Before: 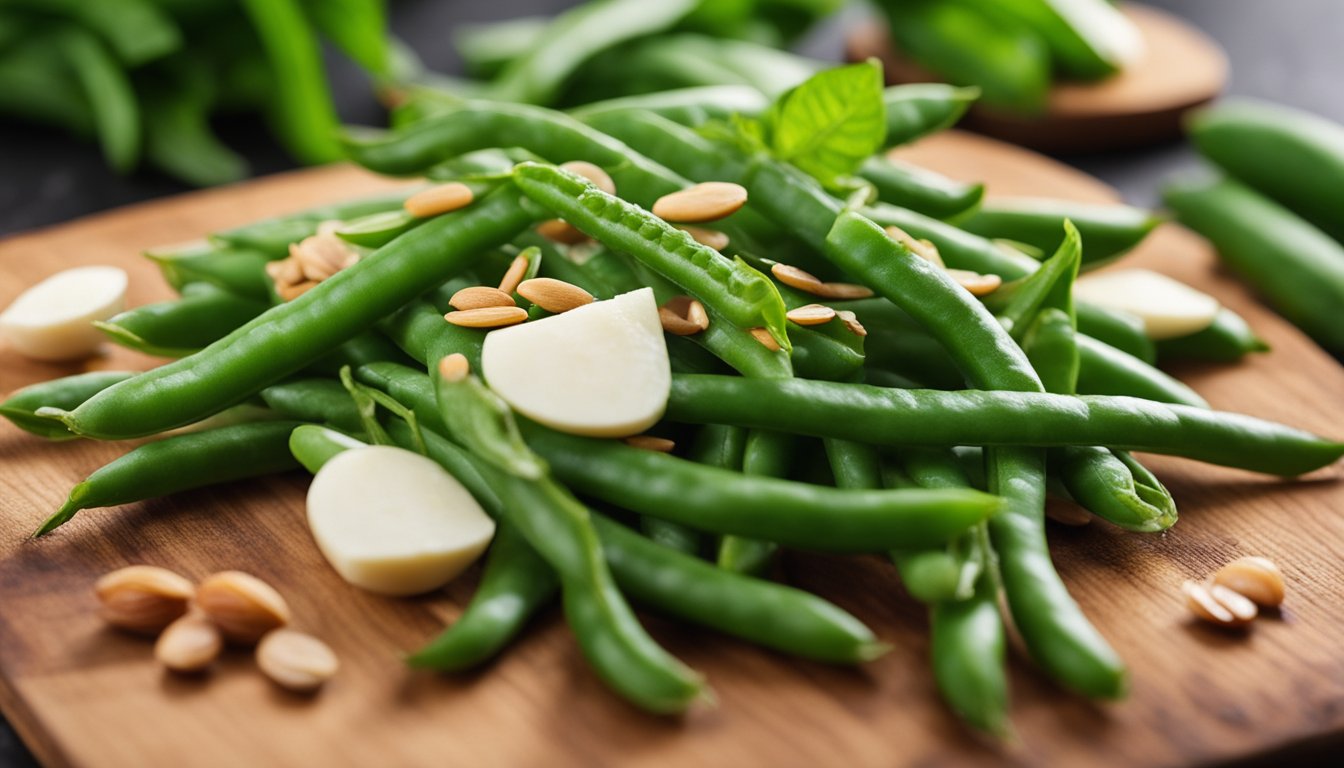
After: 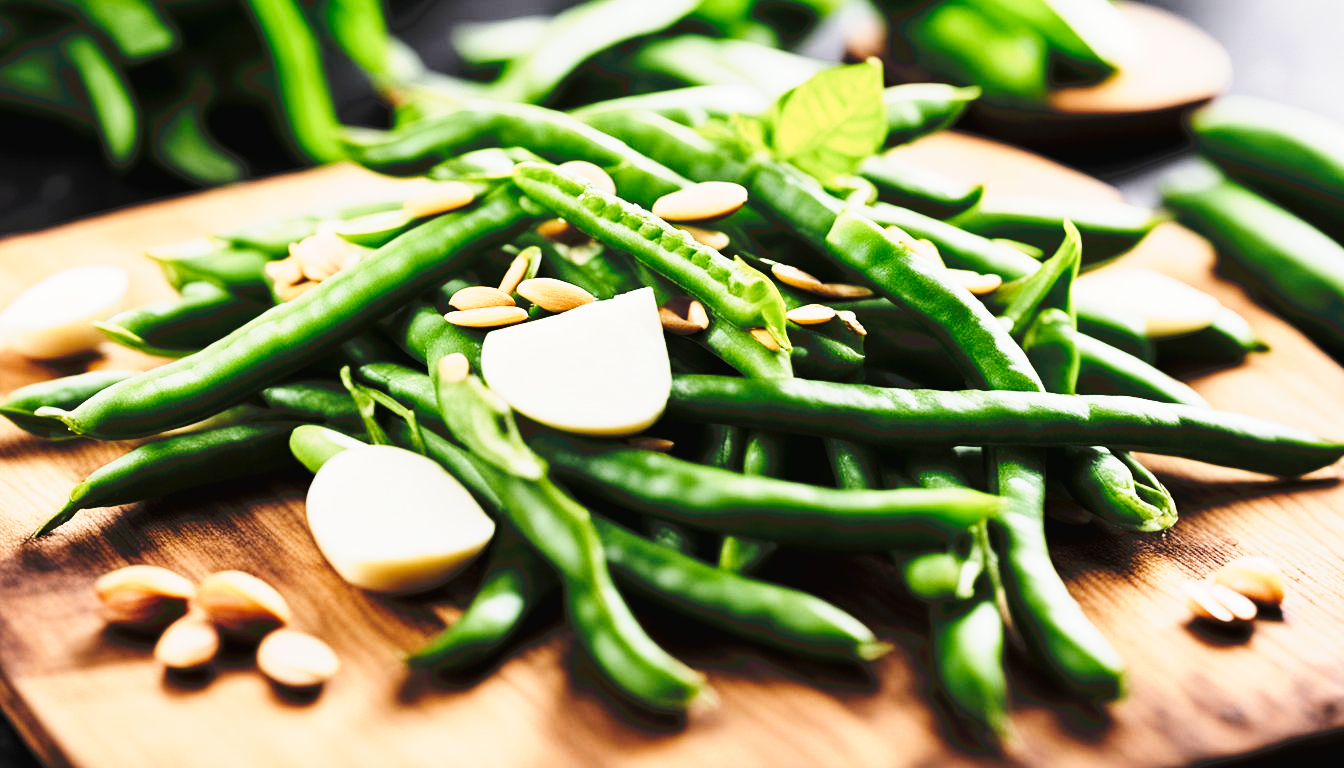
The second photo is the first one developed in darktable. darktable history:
tone curve: curves: ch0 [(0, 0) (0.003, 0.037) (0.011, 0.061) (0.025, 0.104) (0.044, 0.145) (0.069, 0.145) (0.1, 0.127) (0.136, 0.175) (0.177, 0.207) (0.224, 0.252) (0.277, 0.341) (0.335, 0.446) (0.399, 0.554) (0.468, 0.658) (0.543, 0.757) (0.623, 0.843) (0.709, 0.919) (0.801, 0.958) (0.898, 0.975) (1, 1)], preserve colors none
filmic rgb: black relative exposure -5.37 EV, white relative exposure 2.88 EV, dynamic range scaling -37.52%, hardness 4, contrast 1.611, highlights saturation mix -0.755%
